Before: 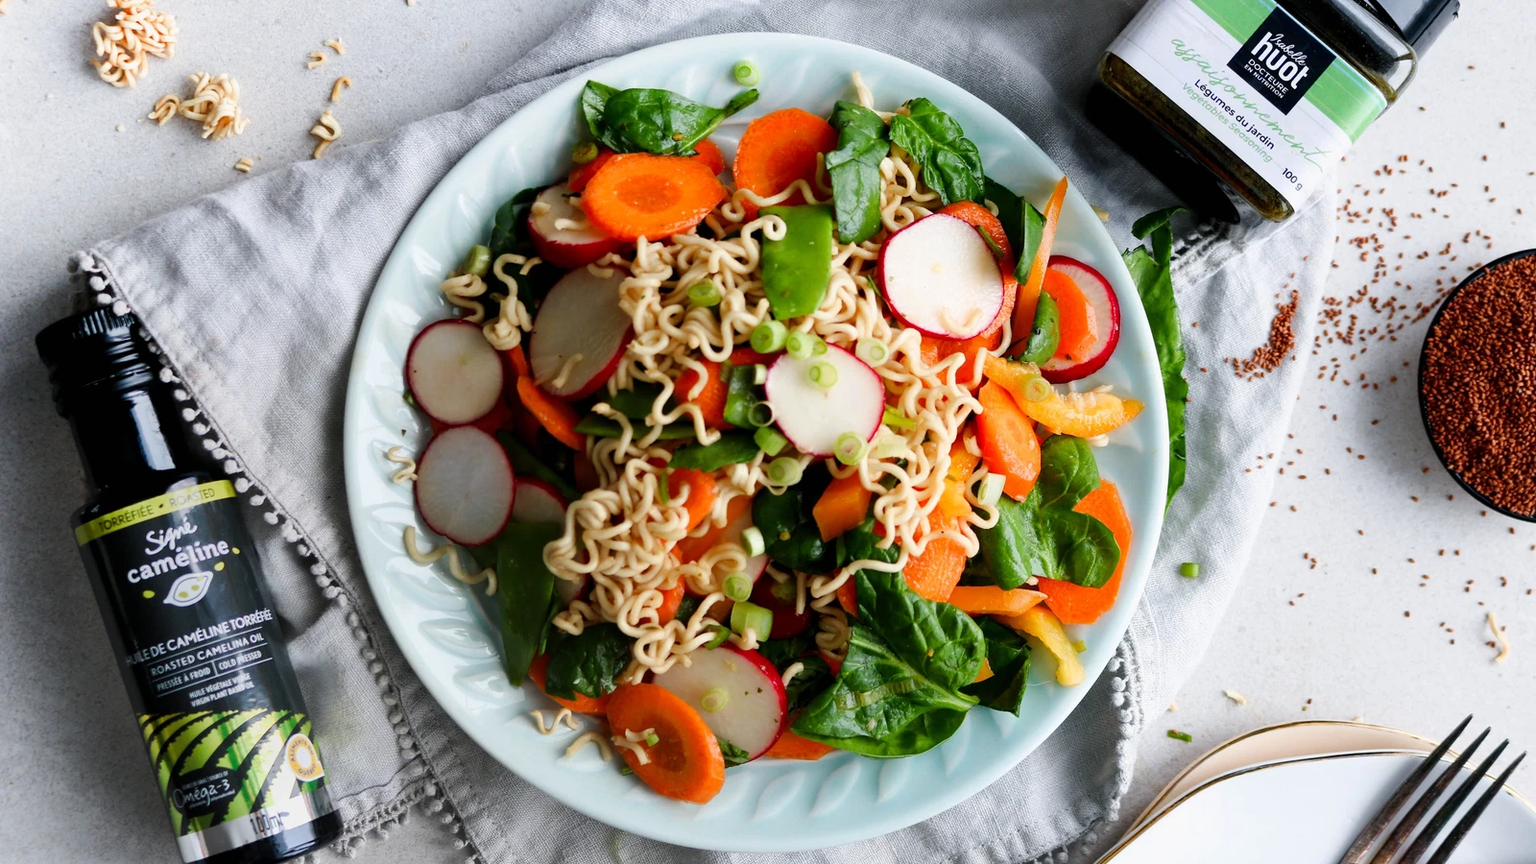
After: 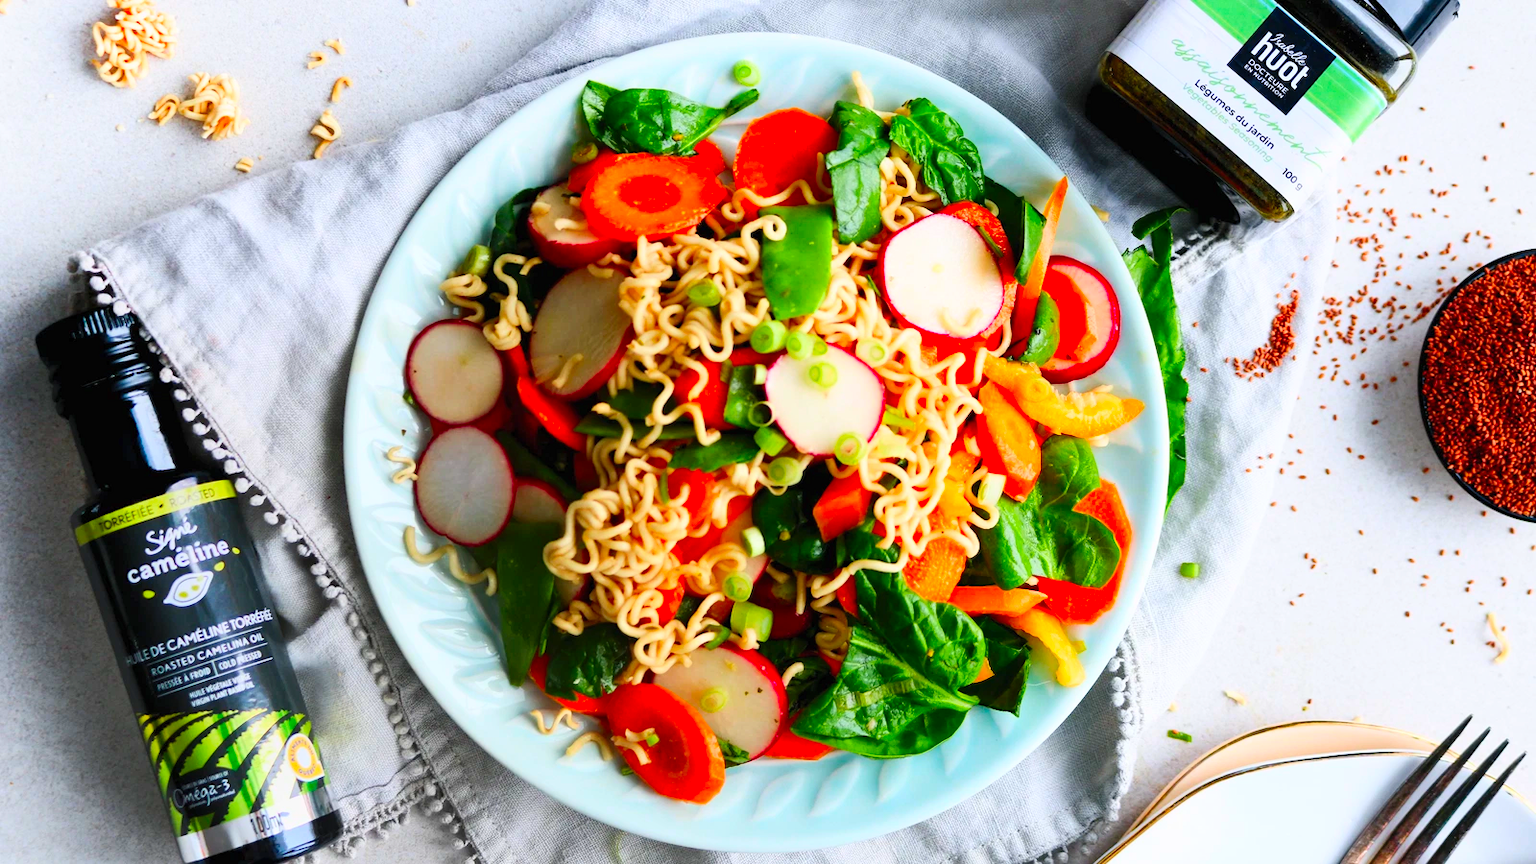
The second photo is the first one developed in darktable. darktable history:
contrast brightness saturation: contrast 0.199, brightness 0.198, saturation 0.789
exposure: compensate highlight preservation false
levels: mode automatic, black 0.022%, levels [0.129, 0.519, 0.867]
